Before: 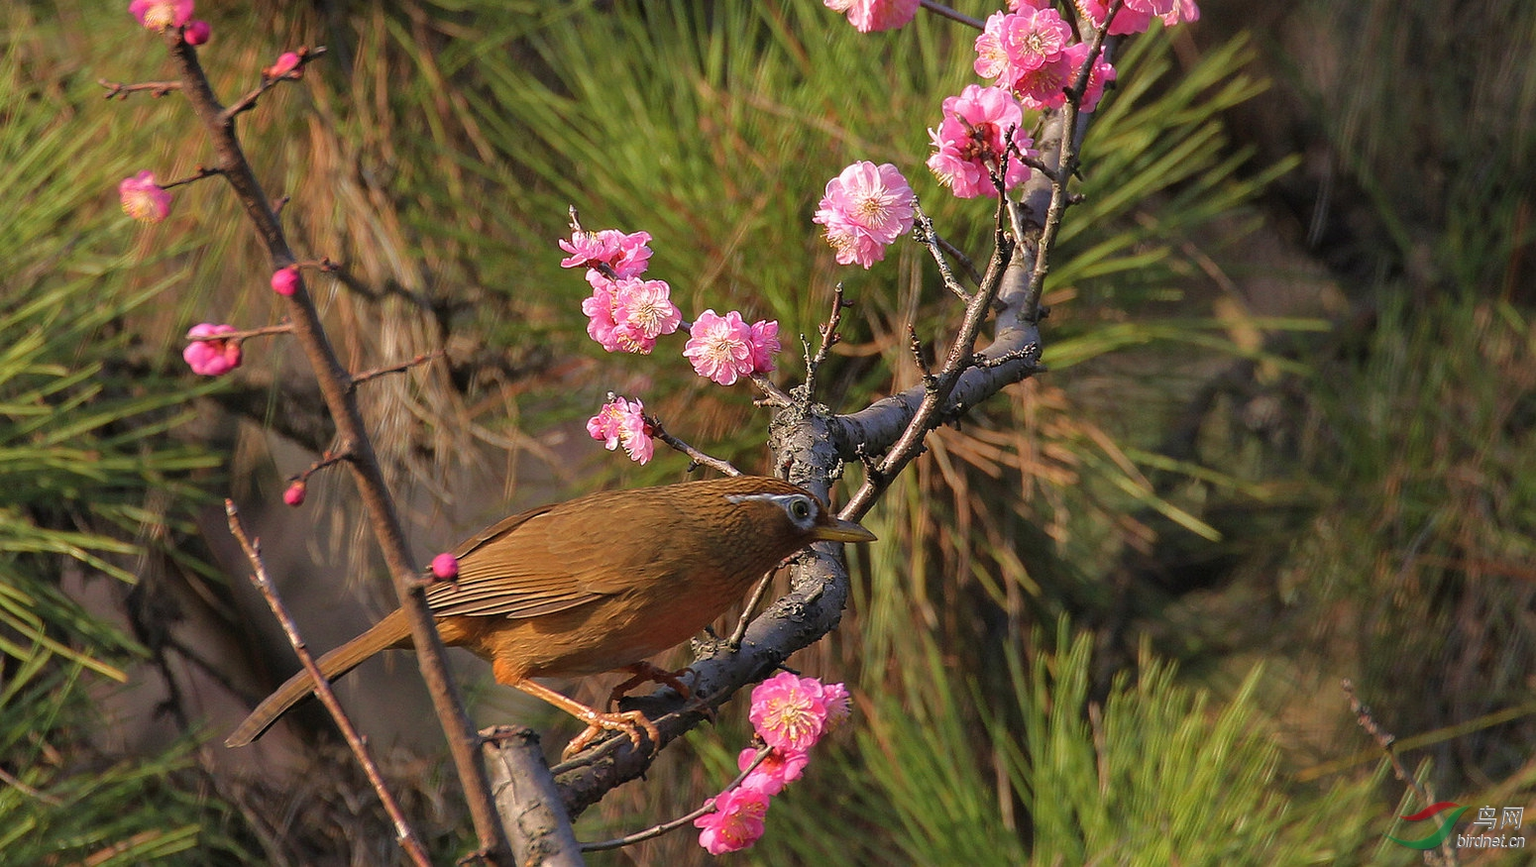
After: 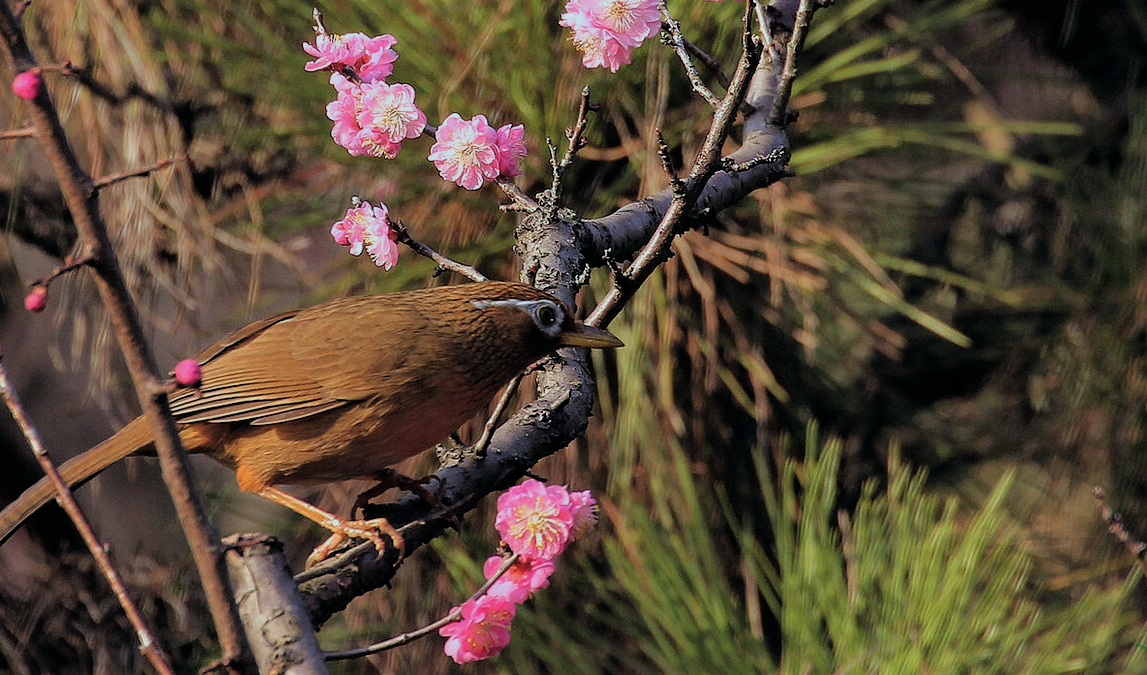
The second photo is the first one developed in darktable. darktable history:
crop: left 16.871%, top 22.857%, right 9.116%
white balance: emerald 1
color balance: lift [1.003, 0.993, 1.001, 1.007], gamma [1.018, 1.072, 0.959, 0.928], gain [0.974, 0.873, 1.031, 1.127]
filmic rgb: black relative exposure -5 EV, hardness 2.88, contrast 1.3
